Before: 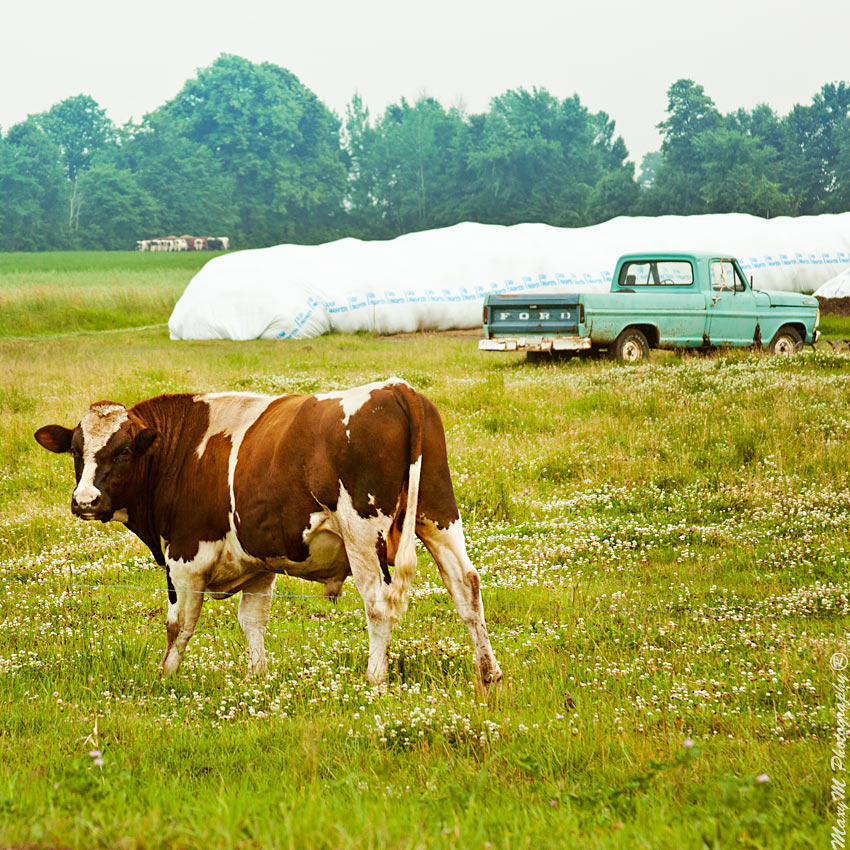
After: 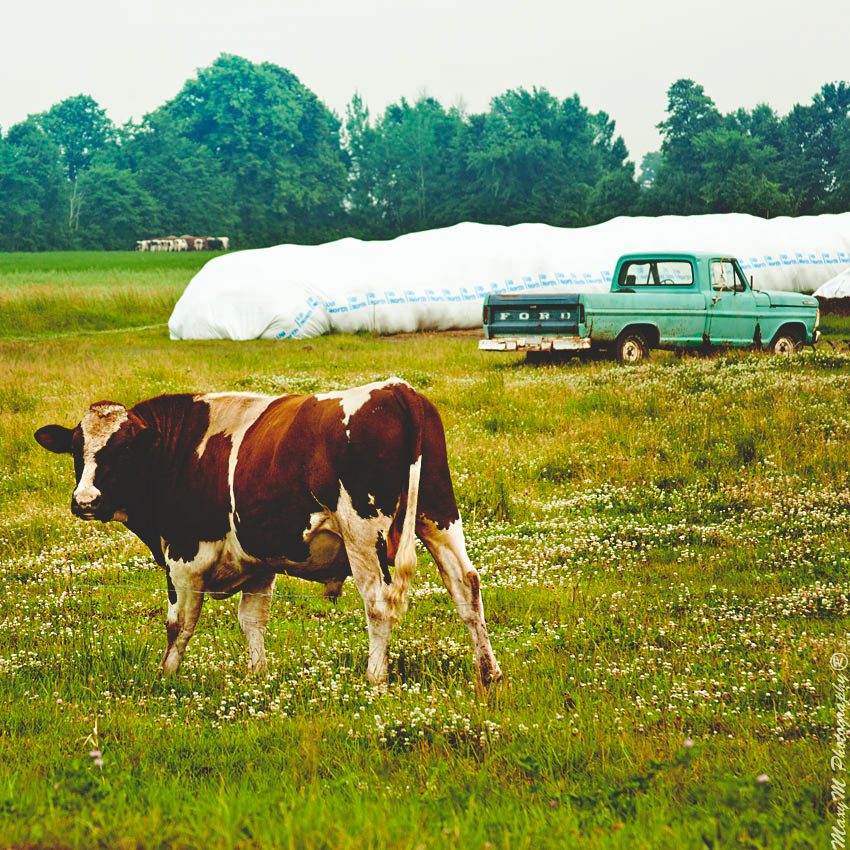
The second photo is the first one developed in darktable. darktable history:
haze removal: compatibility mode true, adaptive false
base curve: curves: ch0 [(0, 0.02) (0.083, 0.036) (1, 1)], preserve colors none
